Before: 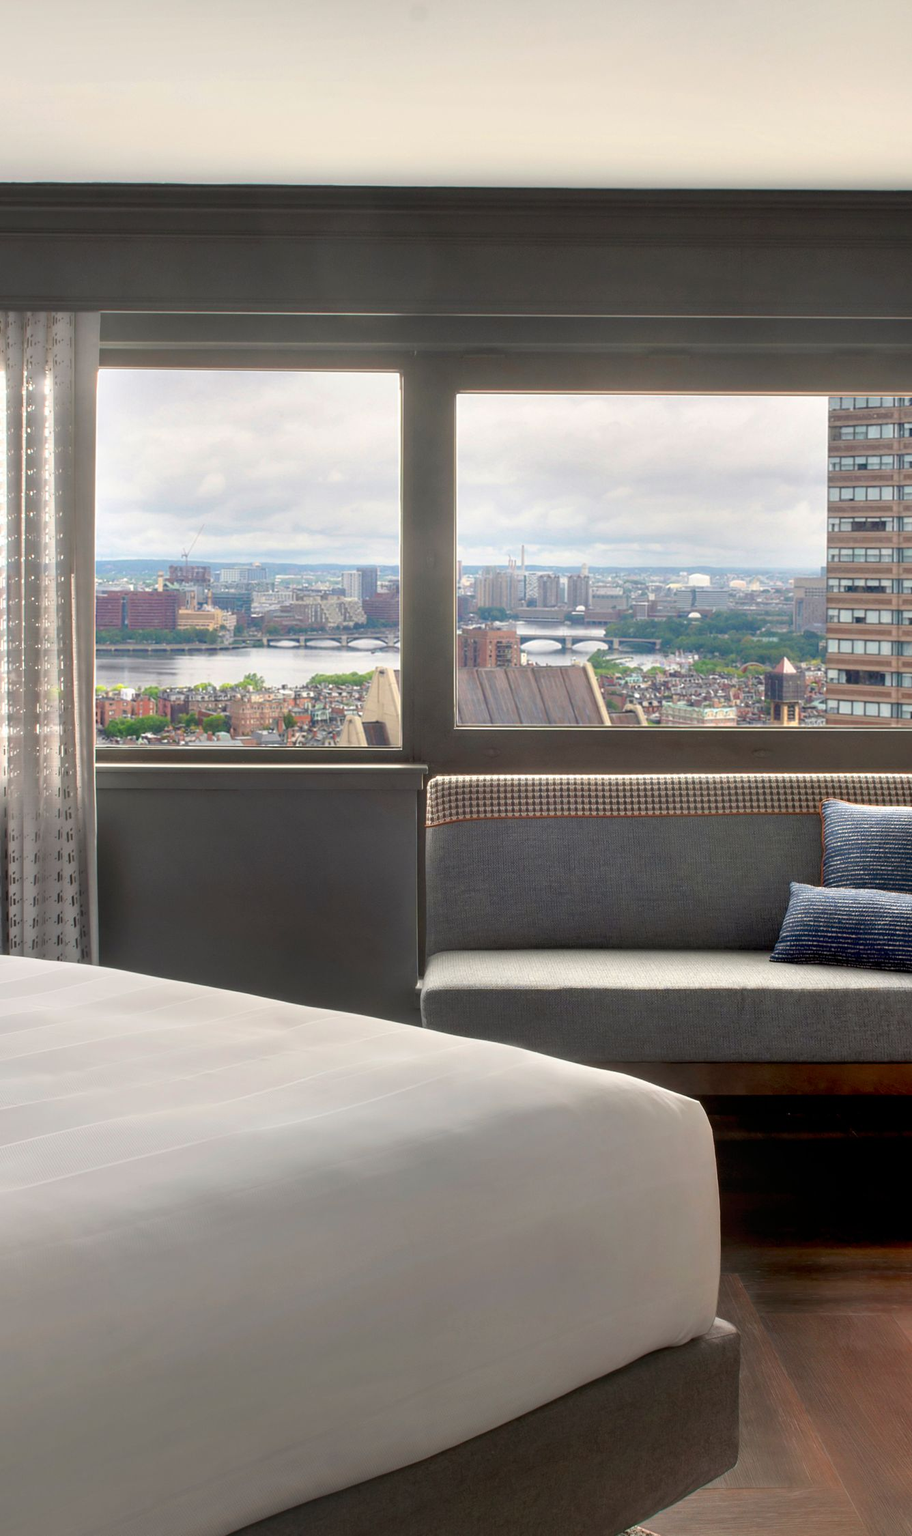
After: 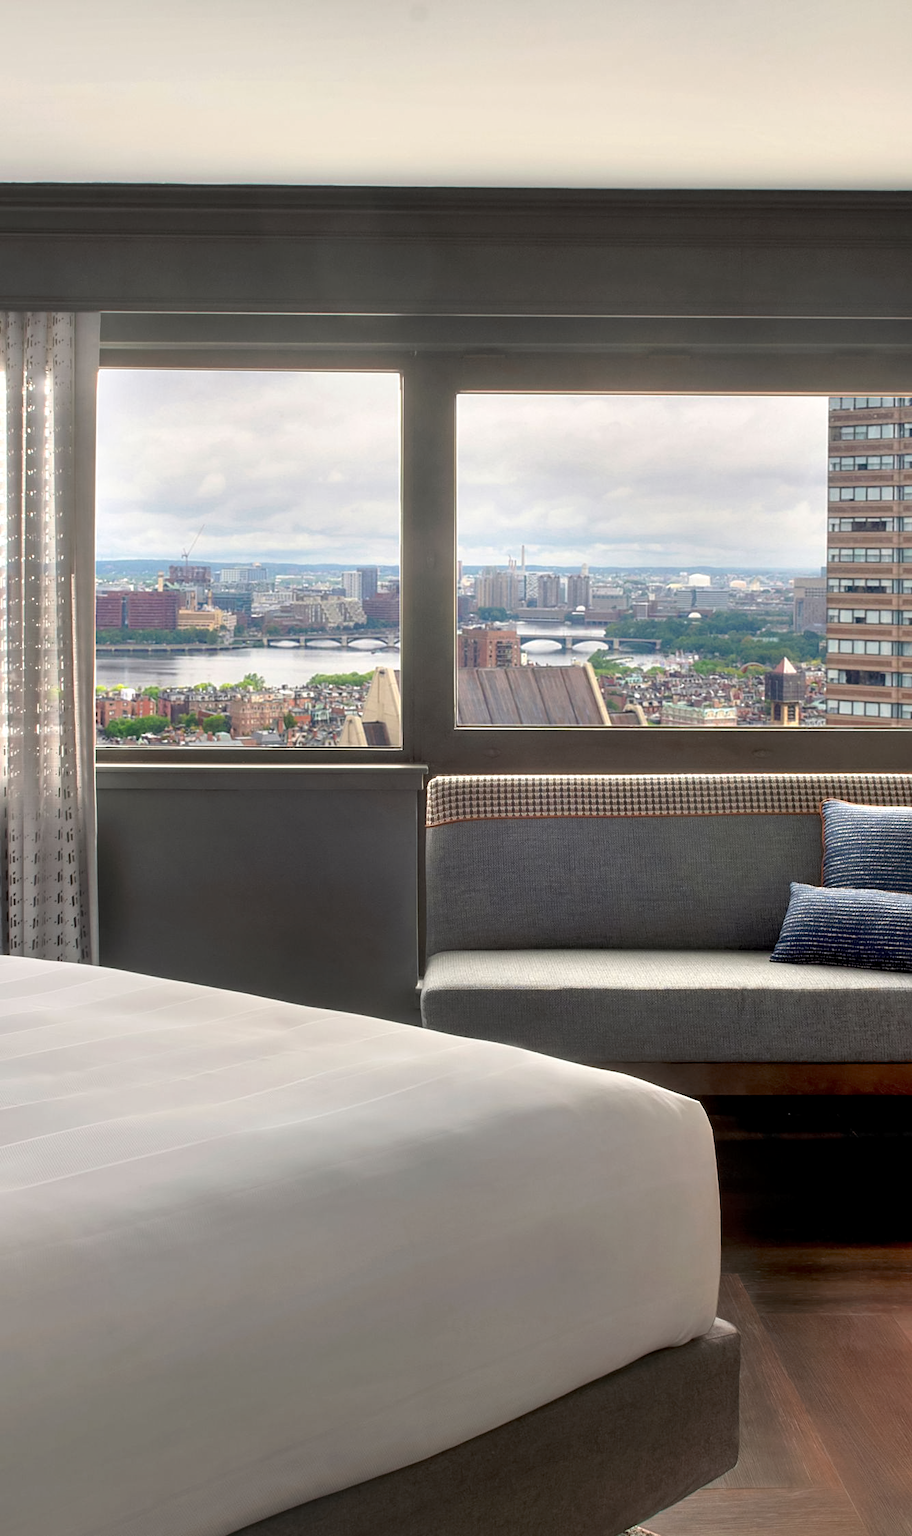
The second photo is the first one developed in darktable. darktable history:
contrast equalizer: octaves 7, y [[0.6 ×6], [0.55 ×6], [0 ×6], [0 ×6], [0 ×6]], mix 0.15
denoise (profiled): strength 1.2, preserve shadows 0, a [-1, 0, 0], y [[0.5 ×7] ×4, [0 ×7], [0.5 ×7]], compensate highlight preservation false
sharpen: amount 0.2
raw chromatic aberrations: on, module defaults
